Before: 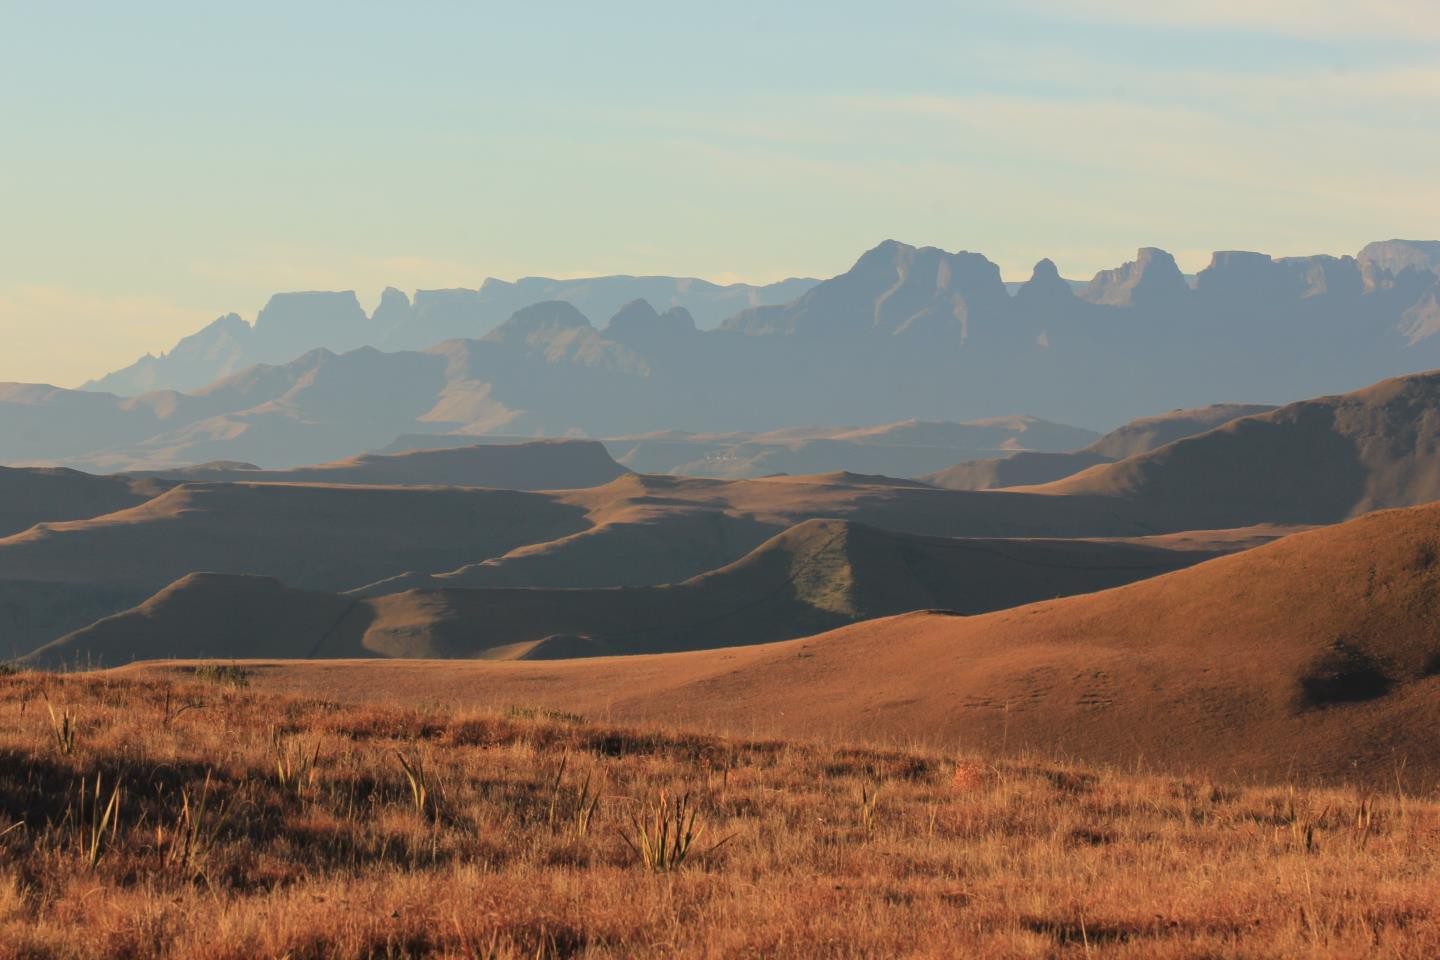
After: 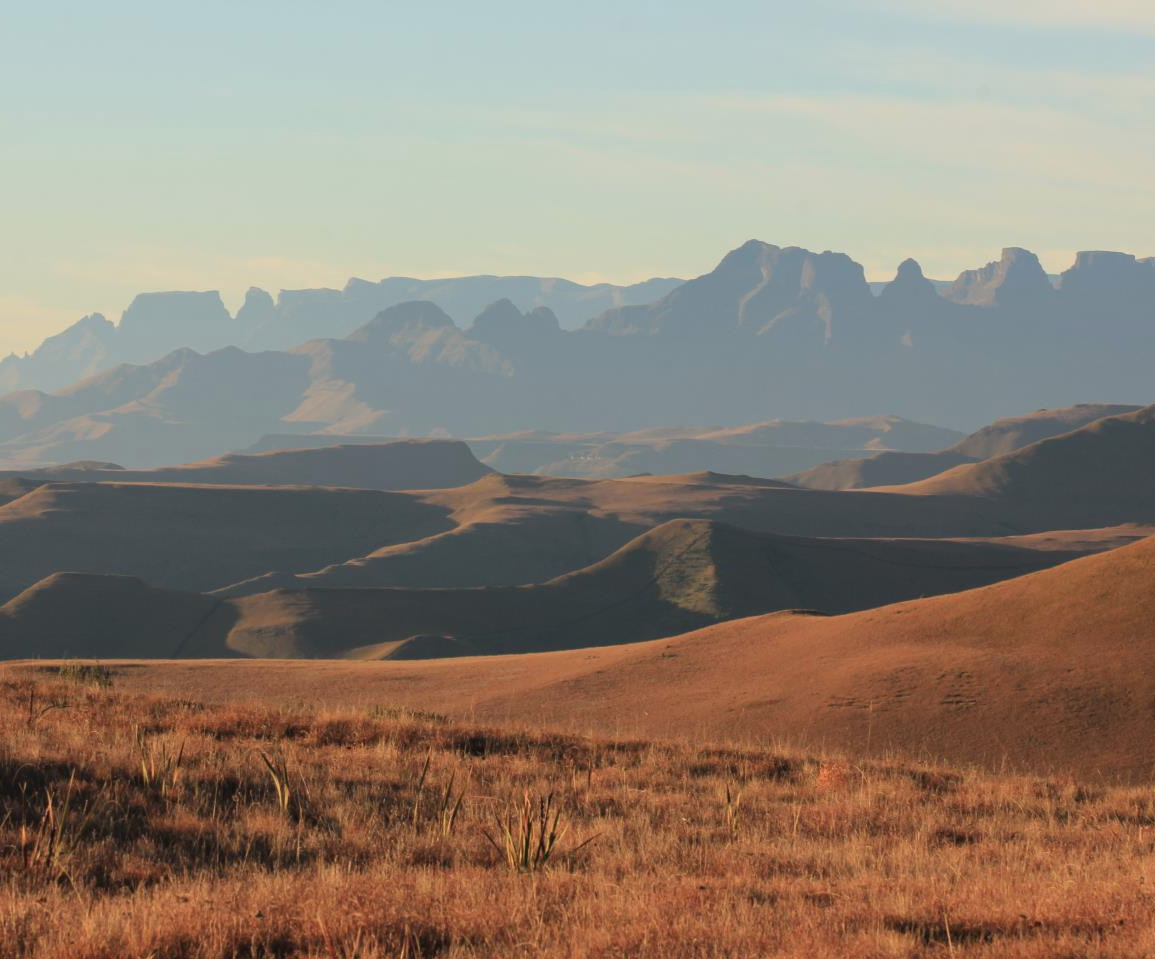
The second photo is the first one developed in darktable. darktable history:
contrast brightness saturation: saturation -0.053
crop and rotate: left 9.502%, right 10.281%
